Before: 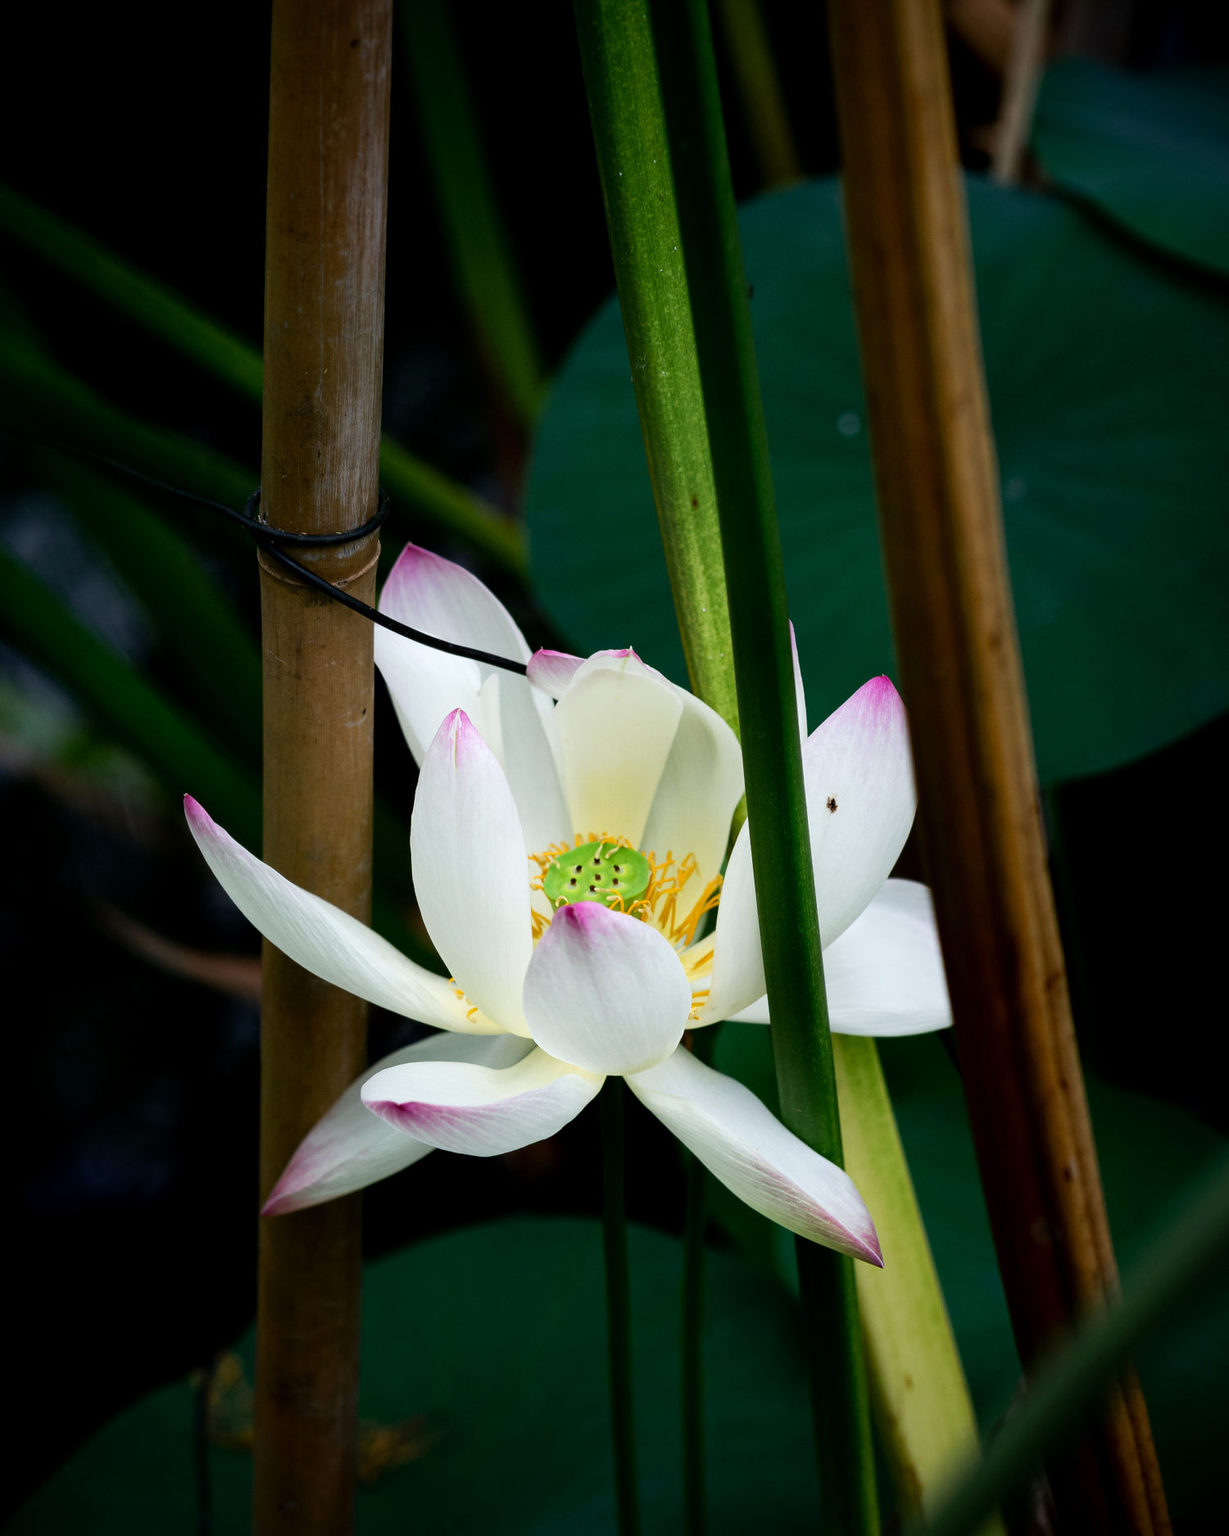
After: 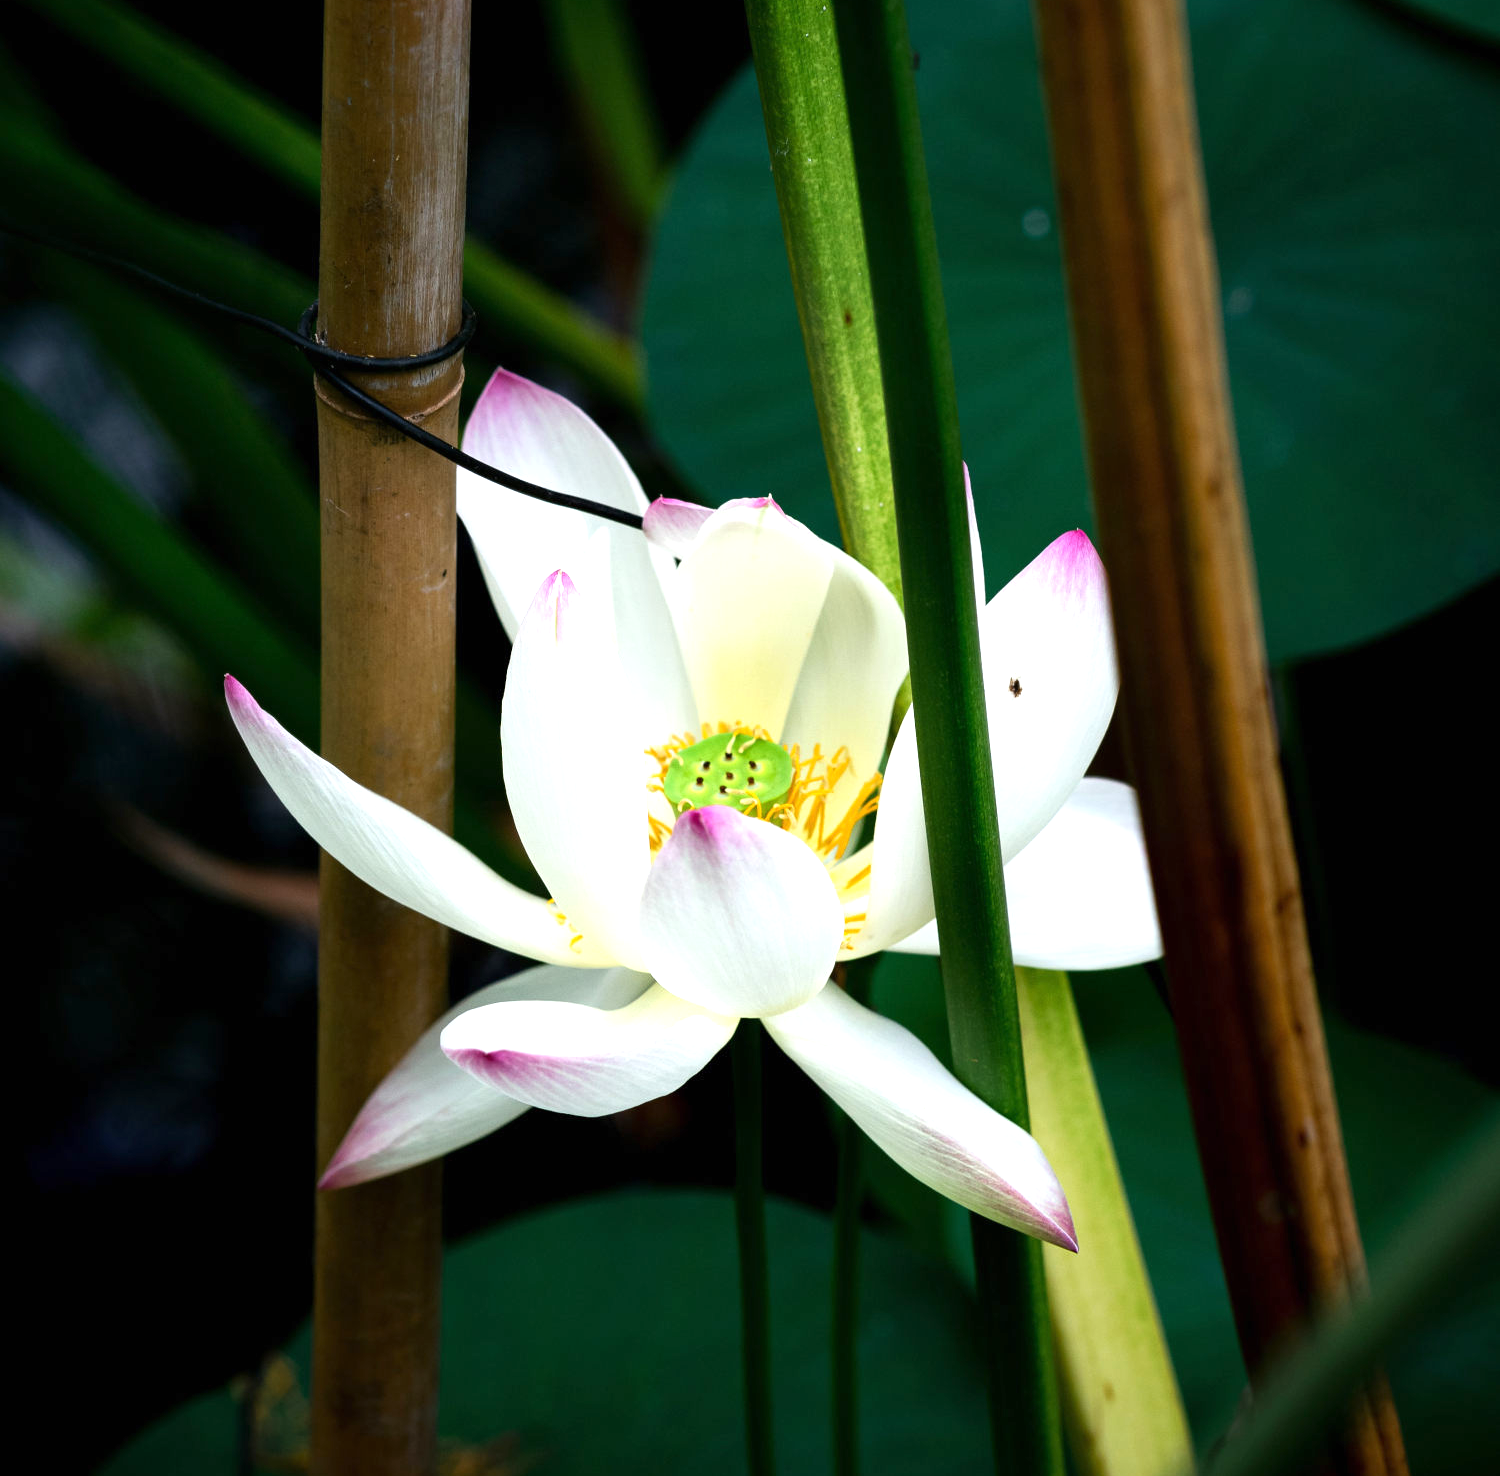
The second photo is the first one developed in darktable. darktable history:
exposure: black level correction 0, exposure 0.7 EV, compensate exposure bias true, compensate highlight preservation false
crop and rotate: top 15.774%, bottom 5.506%
